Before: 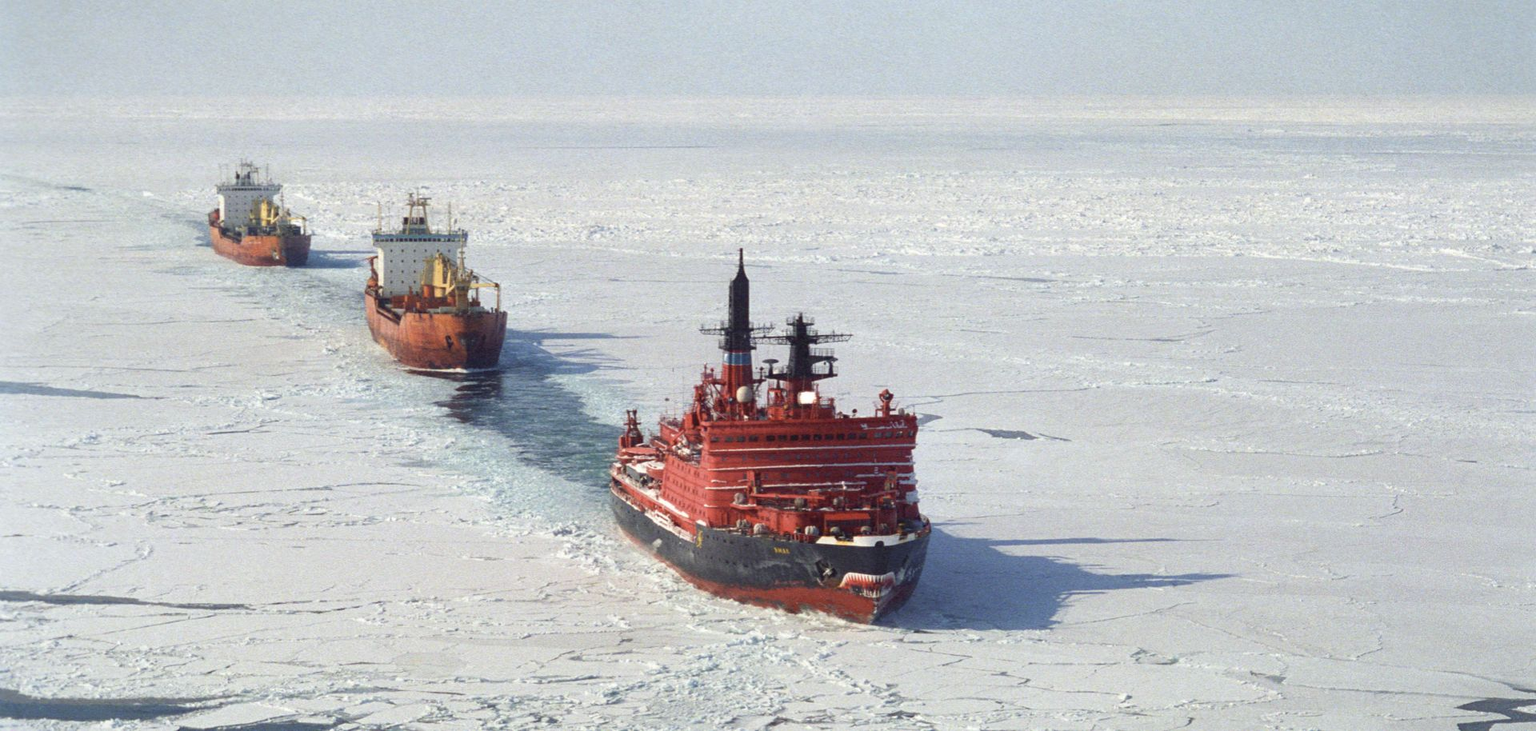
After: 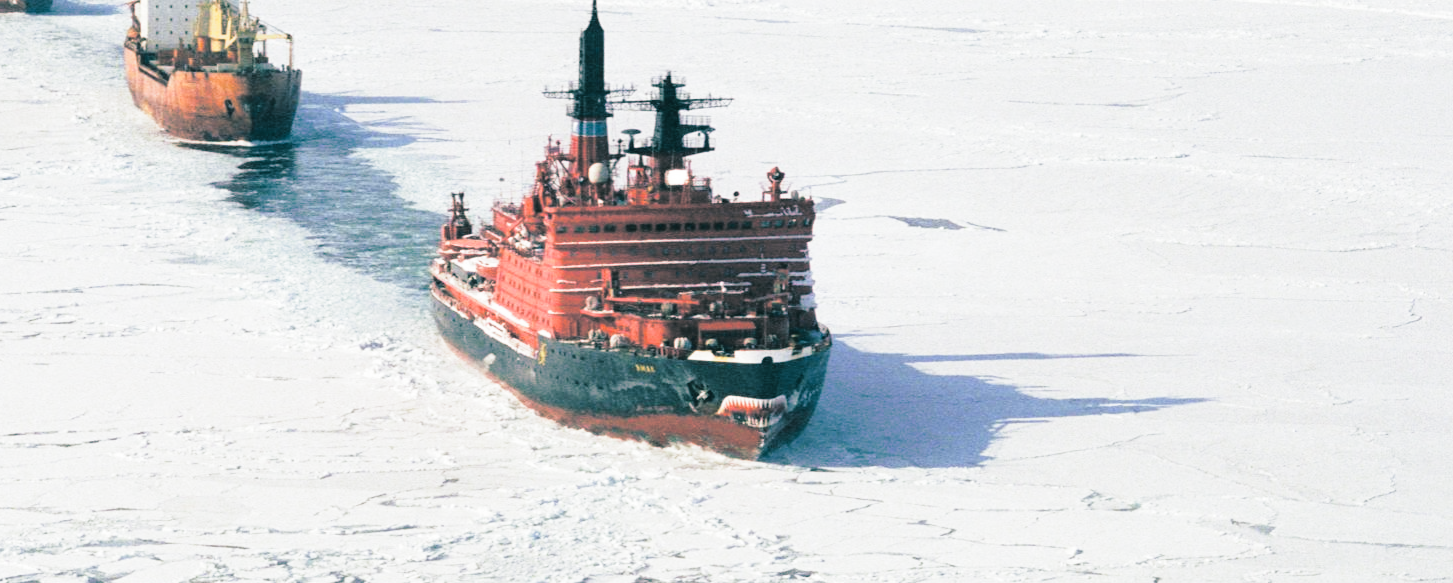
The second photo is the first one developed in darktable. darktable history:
base curve: curves: ch0 [(0, 0) (0.028, 0.03) (0.121, 0.232) (0.46, 0.748) (0.859, 0.968) (1, 1)], preserve colors none
contrast brightness saturation: contrast 0.08, saturation 0.02
crop and rotate: left 17.299%, top 35.115%, right 7.015%, bottom 1.024%
split-toning: shadows › hue 183.6°, shadows › saturation 0.52, highlights › hue 0°, highlights › saturation 0
